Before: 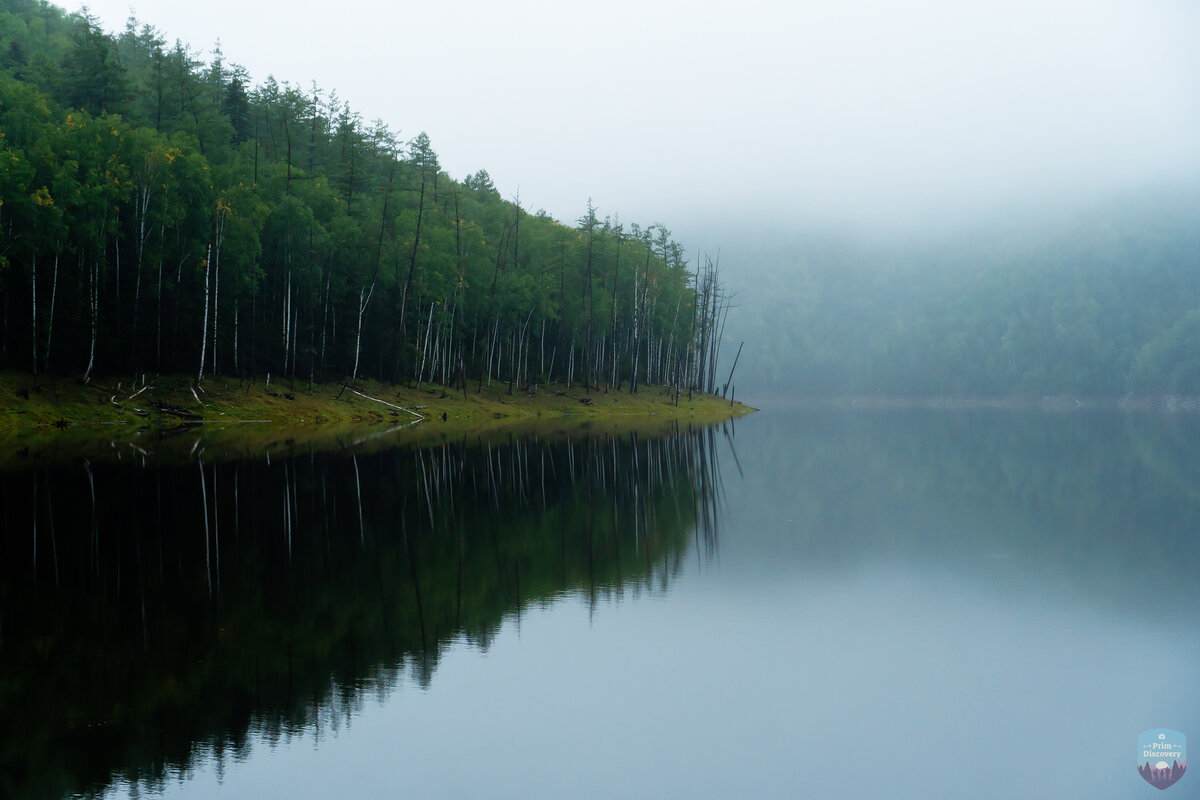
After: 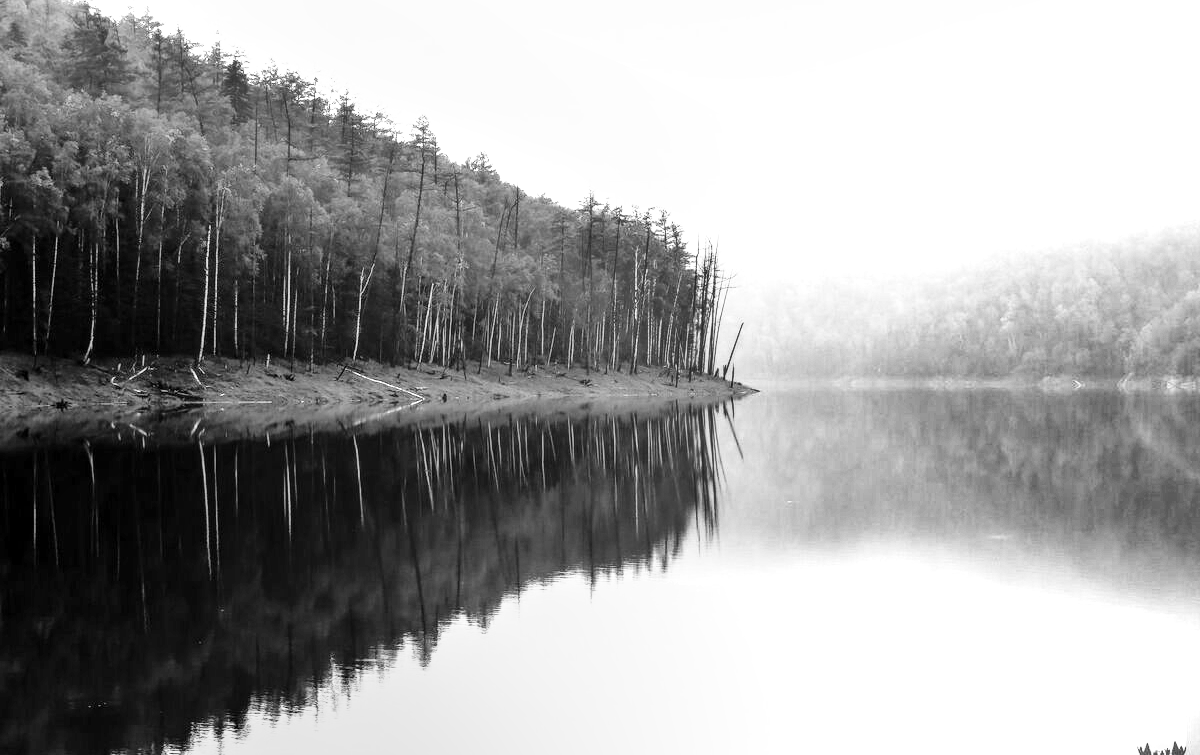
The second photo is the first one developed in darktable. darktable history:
shadows and highlights: shadows 24.65, highlights -79.29, soften with gaussian
base curve: curves: ch0 [(0, 0) (0.008, 0.007) (0.022, 0.029) (0.048, 0.089) (0.092, 0.197) (0.191, 0.399) (0.275, 0.534) (0.357, 0.65) (0.477, 0.78) (0.542, 0.833) (0.799, 0.973) (1, 1)], preserve colors none
contrast brightness saturation: saturation -0.065
exposure: black level correction 0, exposure 1.284 EV, compensate highlight preservation false
local contrast: highlights 26%, detail 130%
color zones: curves: ch0 [(0, 0.613) (0.01, 0.613) (0.245, 0.448) (0.498, 0.529) (0.642, 0.665) (0.879, 0.777) (0.99, 0.613)]; ch1 [(0, 0) (0.143, 0) (0.286, 0) (0.429, 0) (0.571, 0) (0.714, 0) (0.857, 0)], mix 30.83%
crop and rotate: top 2.394%, bottom 3.177%
